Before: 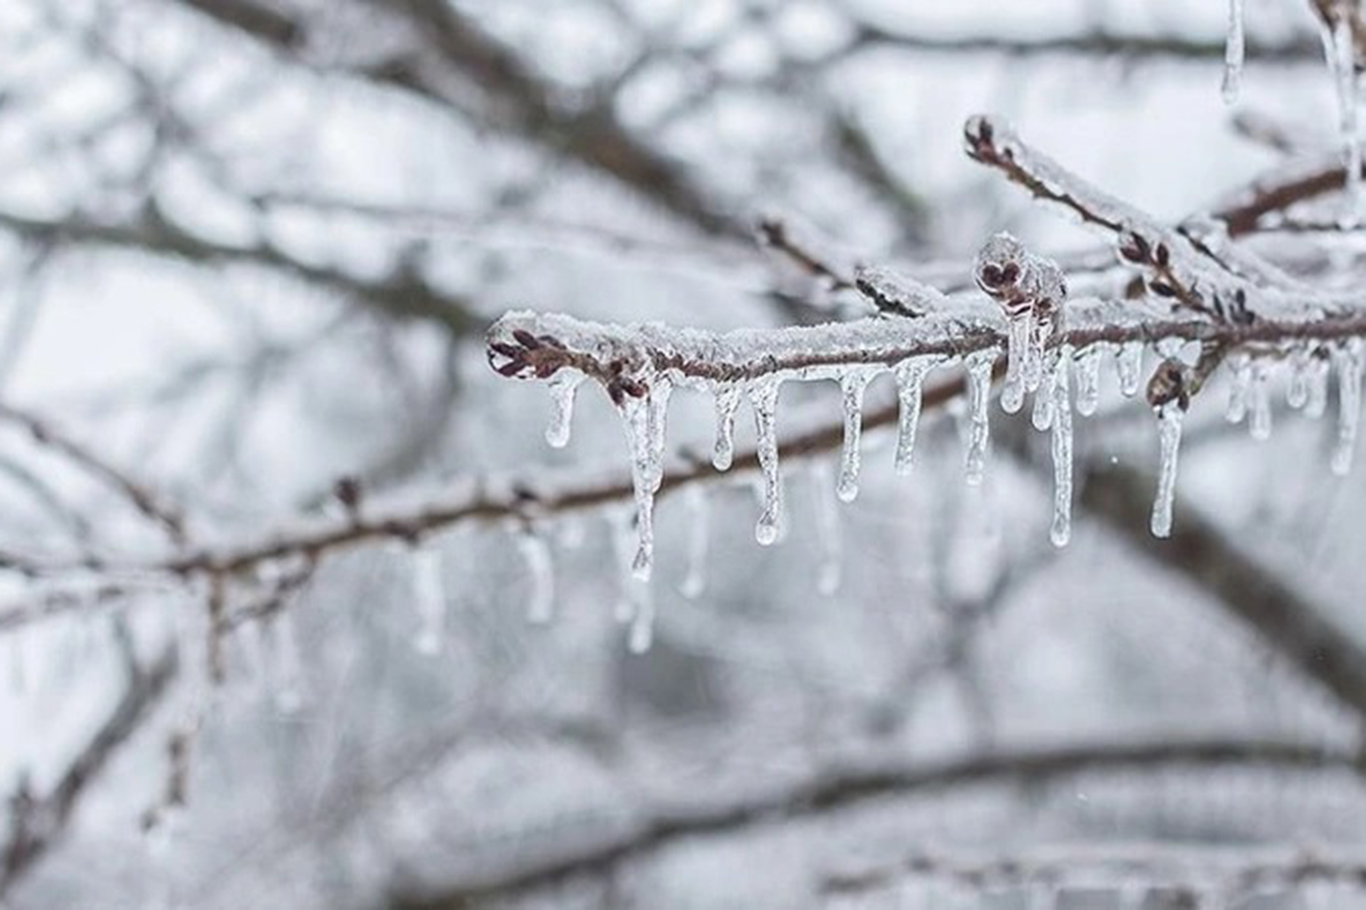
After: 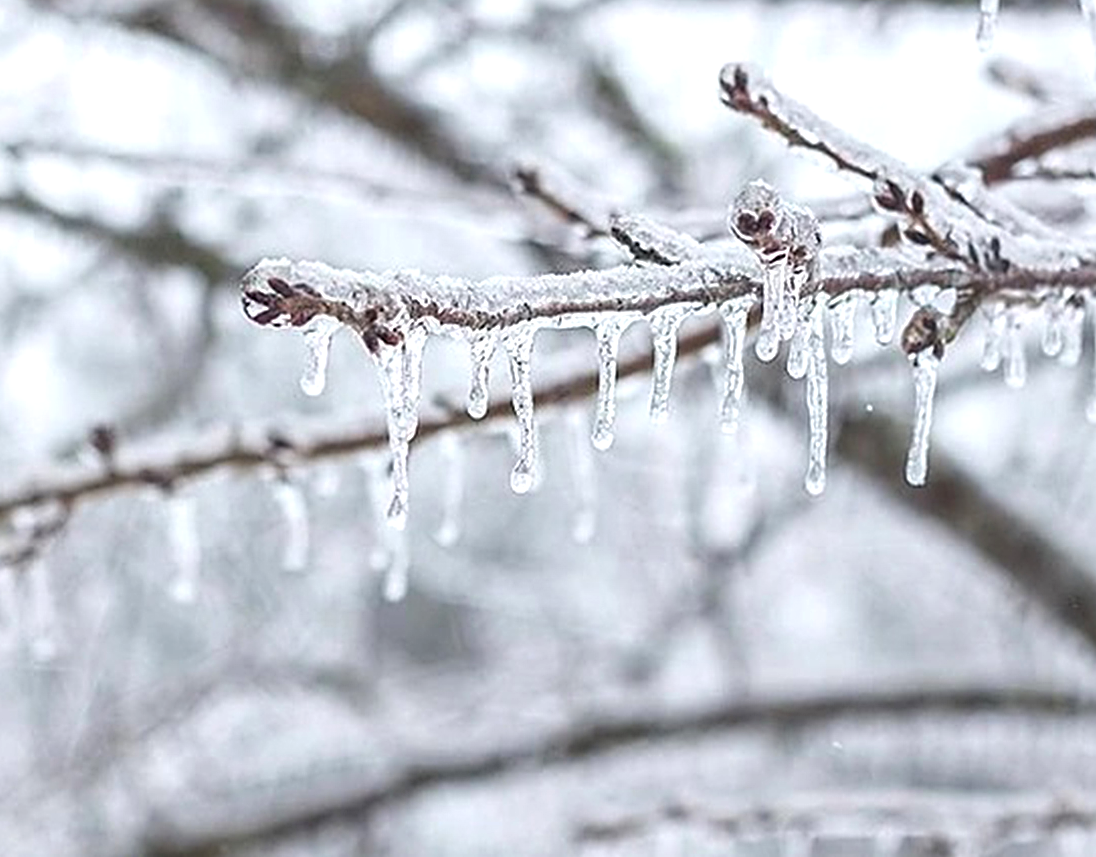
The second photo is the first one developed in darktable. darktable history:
exposure: exposure 0.426 EV, compensate highlight preservation false
crop and rotate: left 17.959%, top 5.771%, right 1.742%
sharpen: amount 0.6
tone equalizer: on, module defaults
